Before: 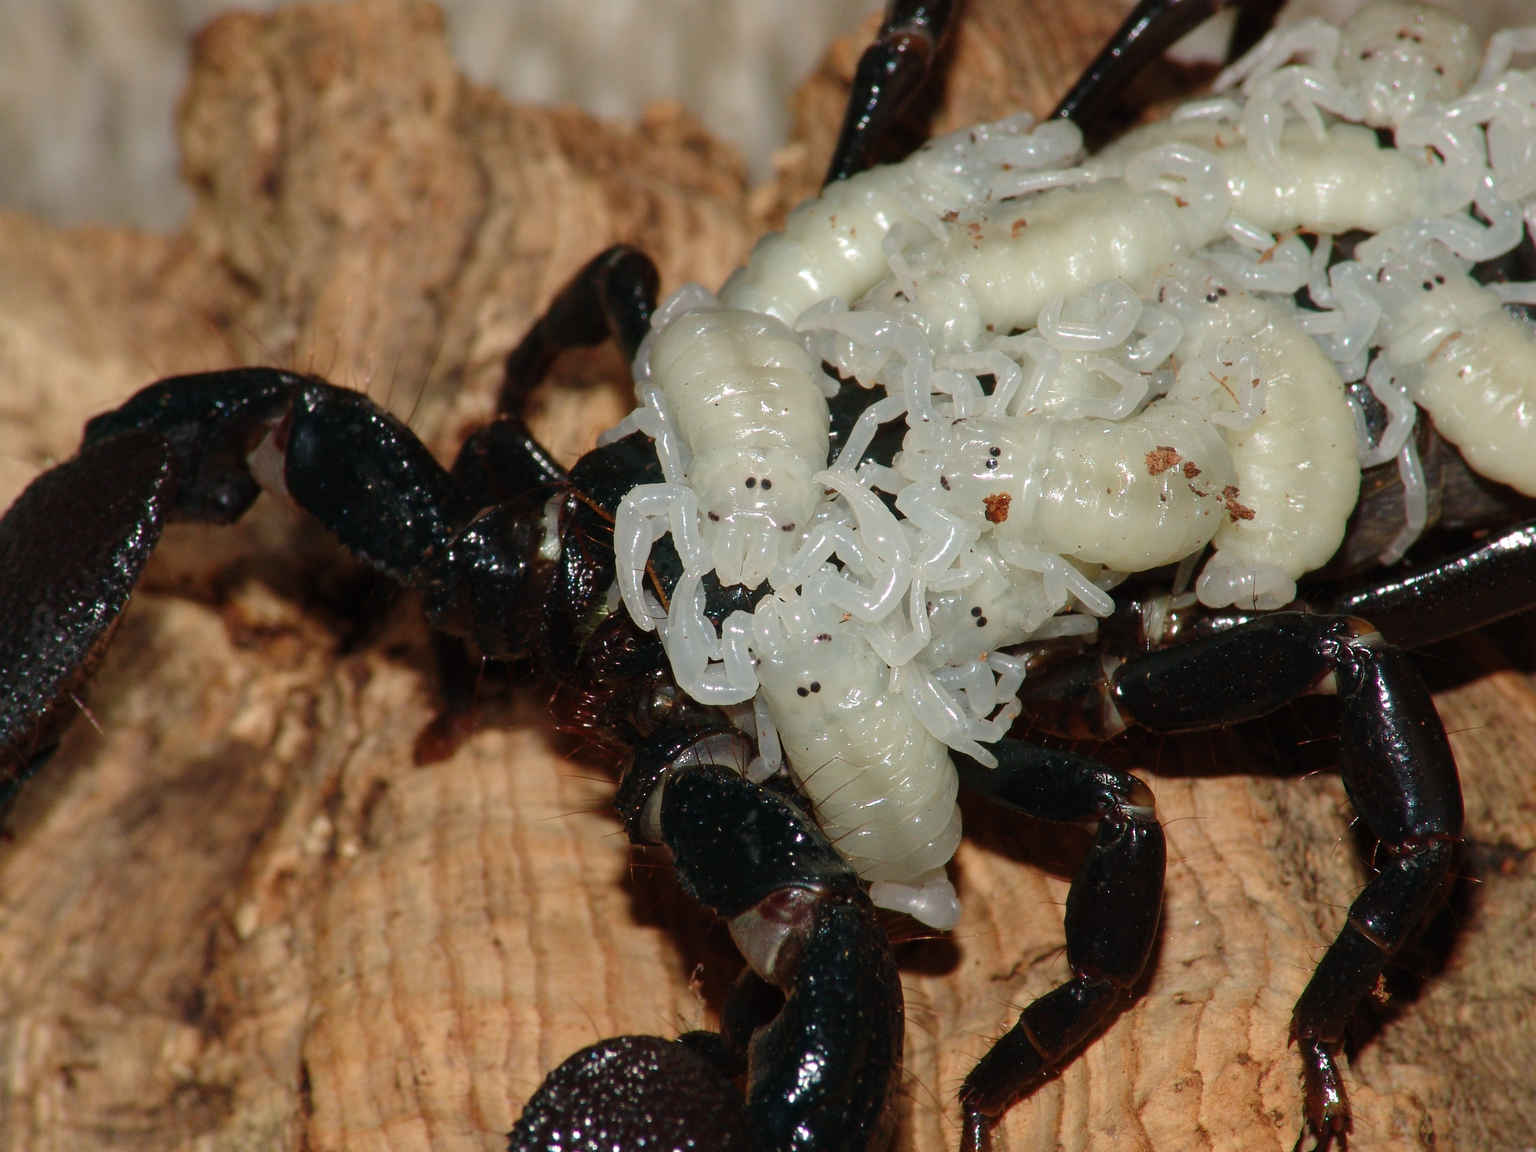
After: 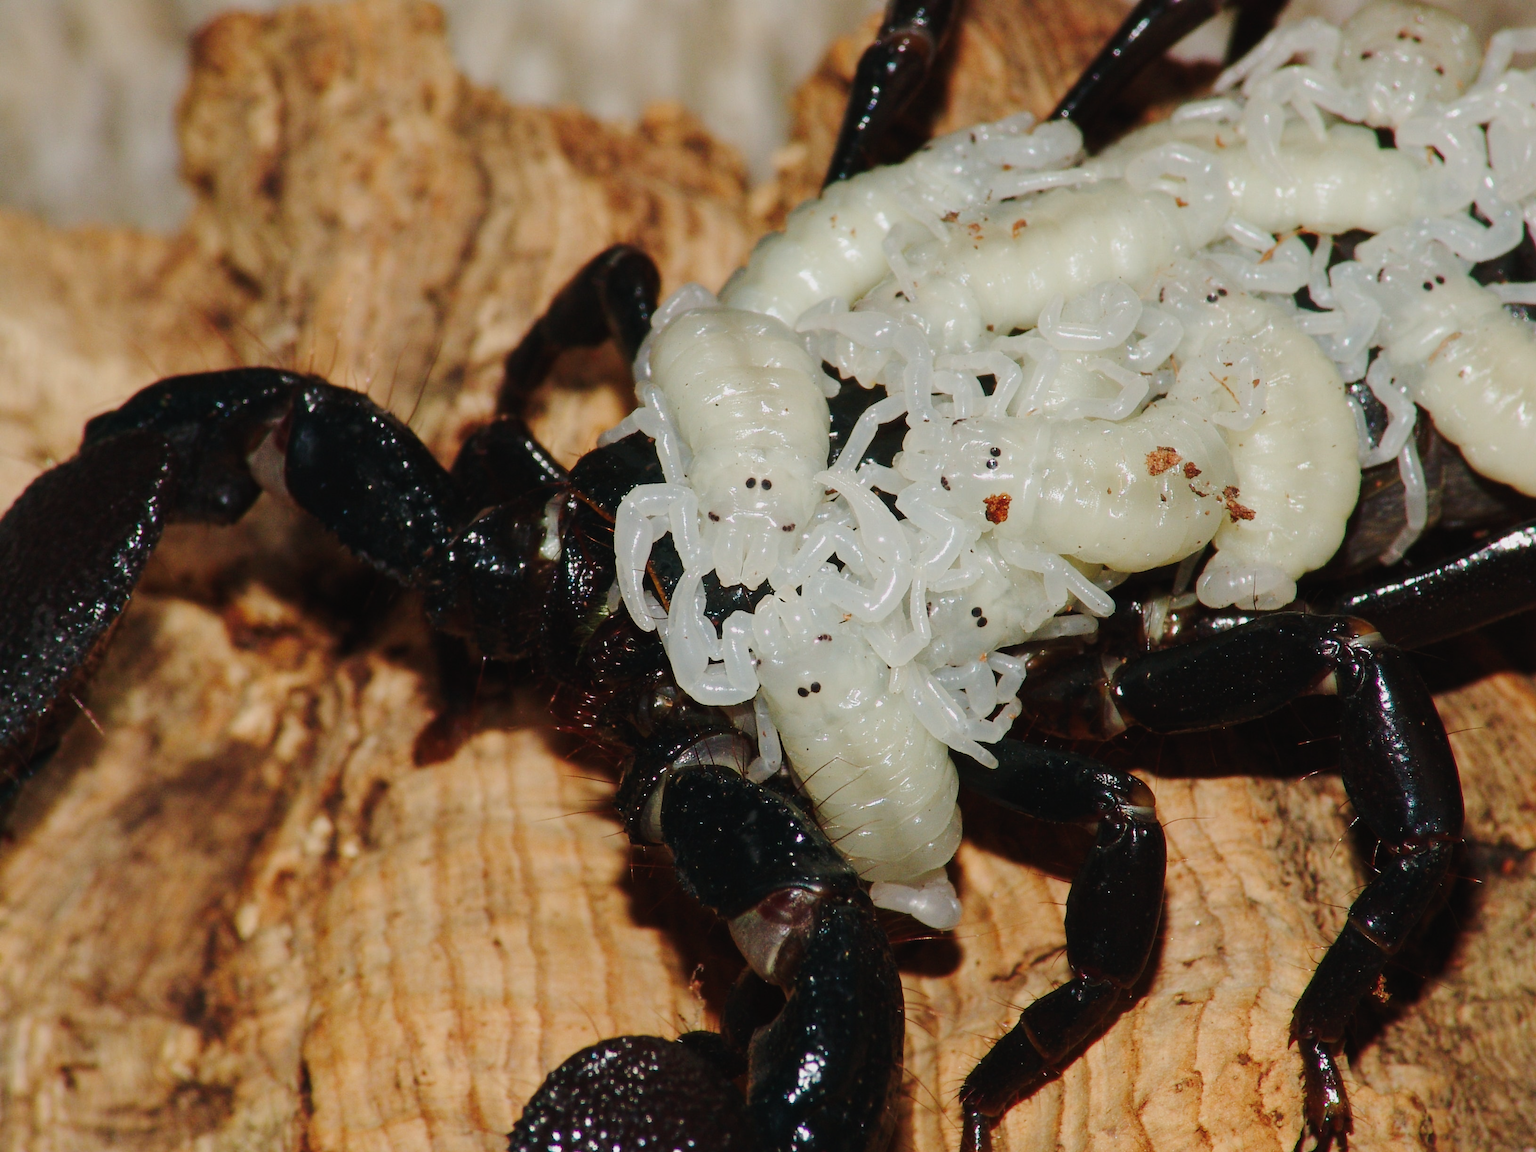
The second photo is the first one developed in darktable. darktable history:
tone curve: curves: ch0 [(0, 0.018) (0.036, 0.038) (0.15, 0.131) (0.27, 0.247) (0.503, 0.556) (0.763, 0.785) (1, 0.919)]; ch1 [(0, 0) (0.203, 0.158) (0.333, 0.283) (0.451, 0.417) (0.502, 0.5) (0.519, 0.522) (0.562, 0.588) (0.603, 0.664) (0.722, 0.813) (1, 1)]; ch2 [(0, 0) (0.29, 0.295) (0.404, 0.436) (0.497, 0.499) (0.521, 0.523) (0.561, 0.605) (0.639, 0.664) (0.712, 0.764) (1, 1)], preserve colors none
